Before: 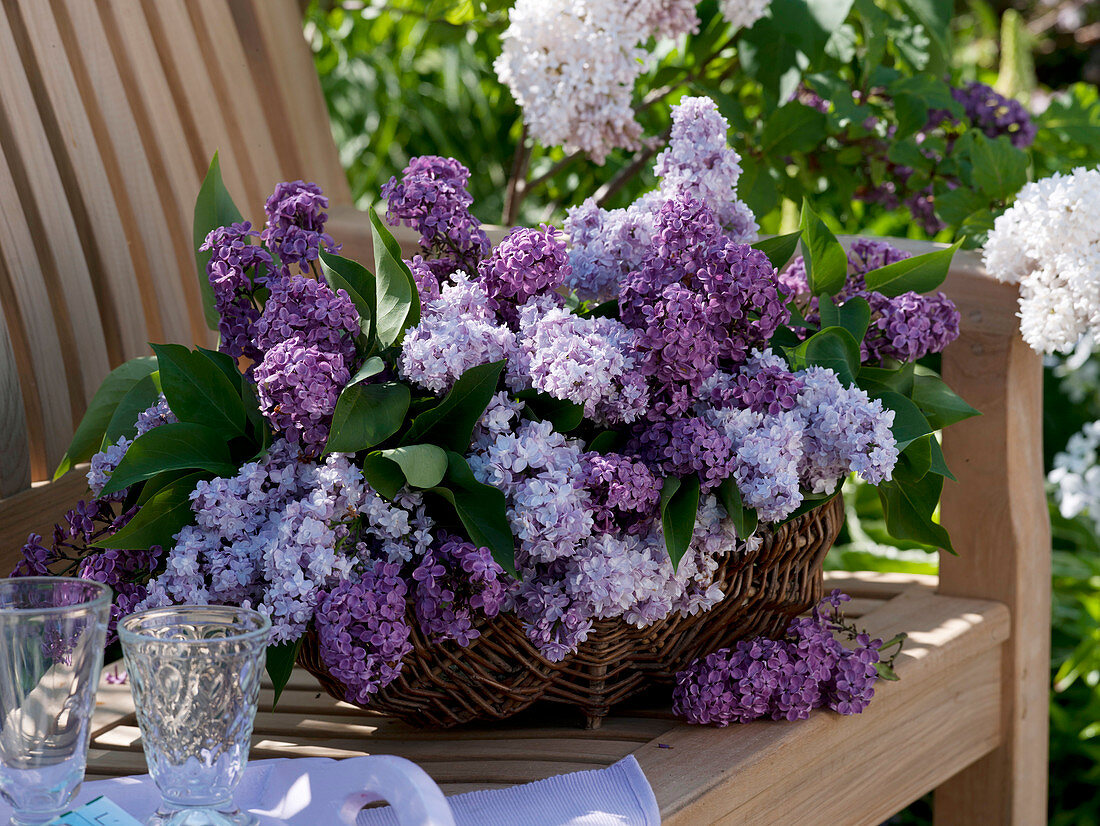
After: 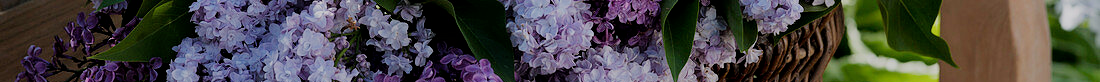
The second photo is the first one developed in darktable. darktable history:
tone equalizer: on, module defaults
filmic rgb: black relative exposure -7.32 EV, white relative exposure 5.09 EV, hardness 3.2
crop and rotate: top 59.084%, bottom 30.916%
